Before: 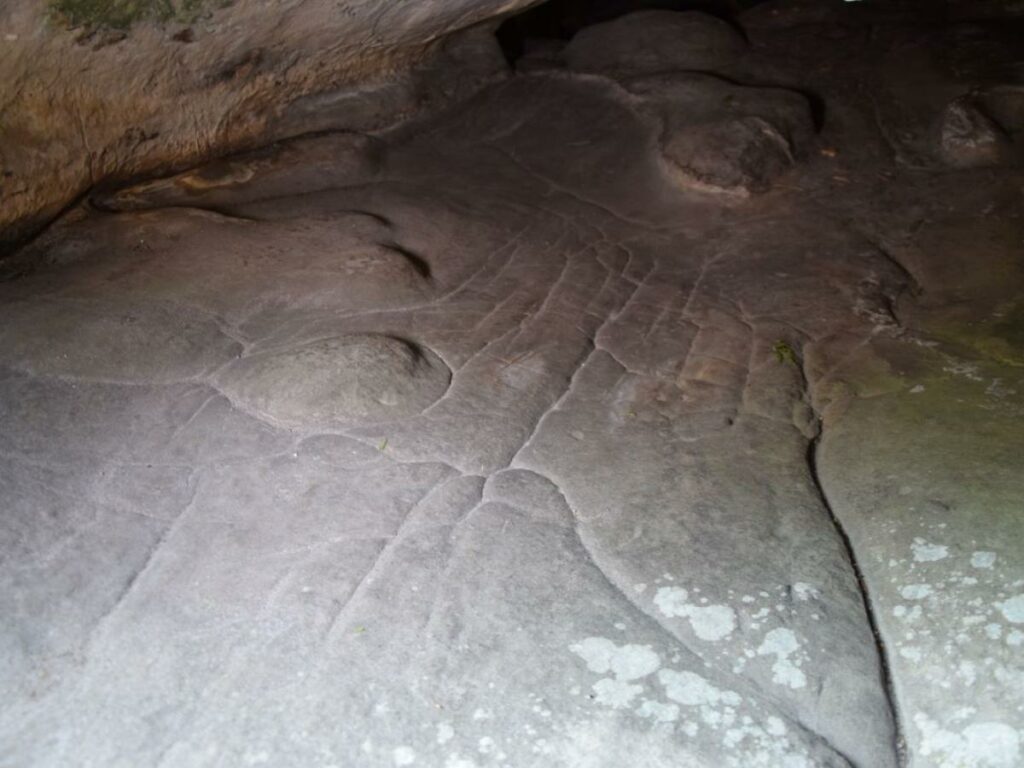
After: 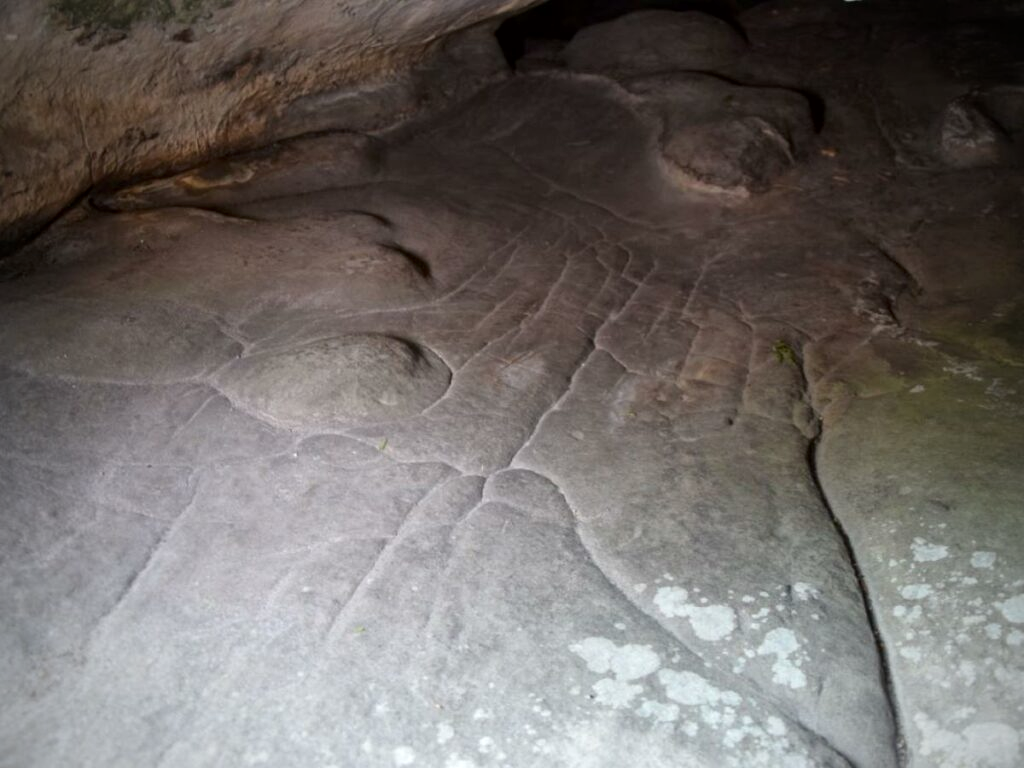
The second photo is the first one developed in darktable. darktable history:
local contrast: mode bilateral grid, contrast 20, coarseness 50, detail 120%, midtone range 0.2
vignetting: on, module defaults
color balance: mode lift, gamma, gain (sRGB)
